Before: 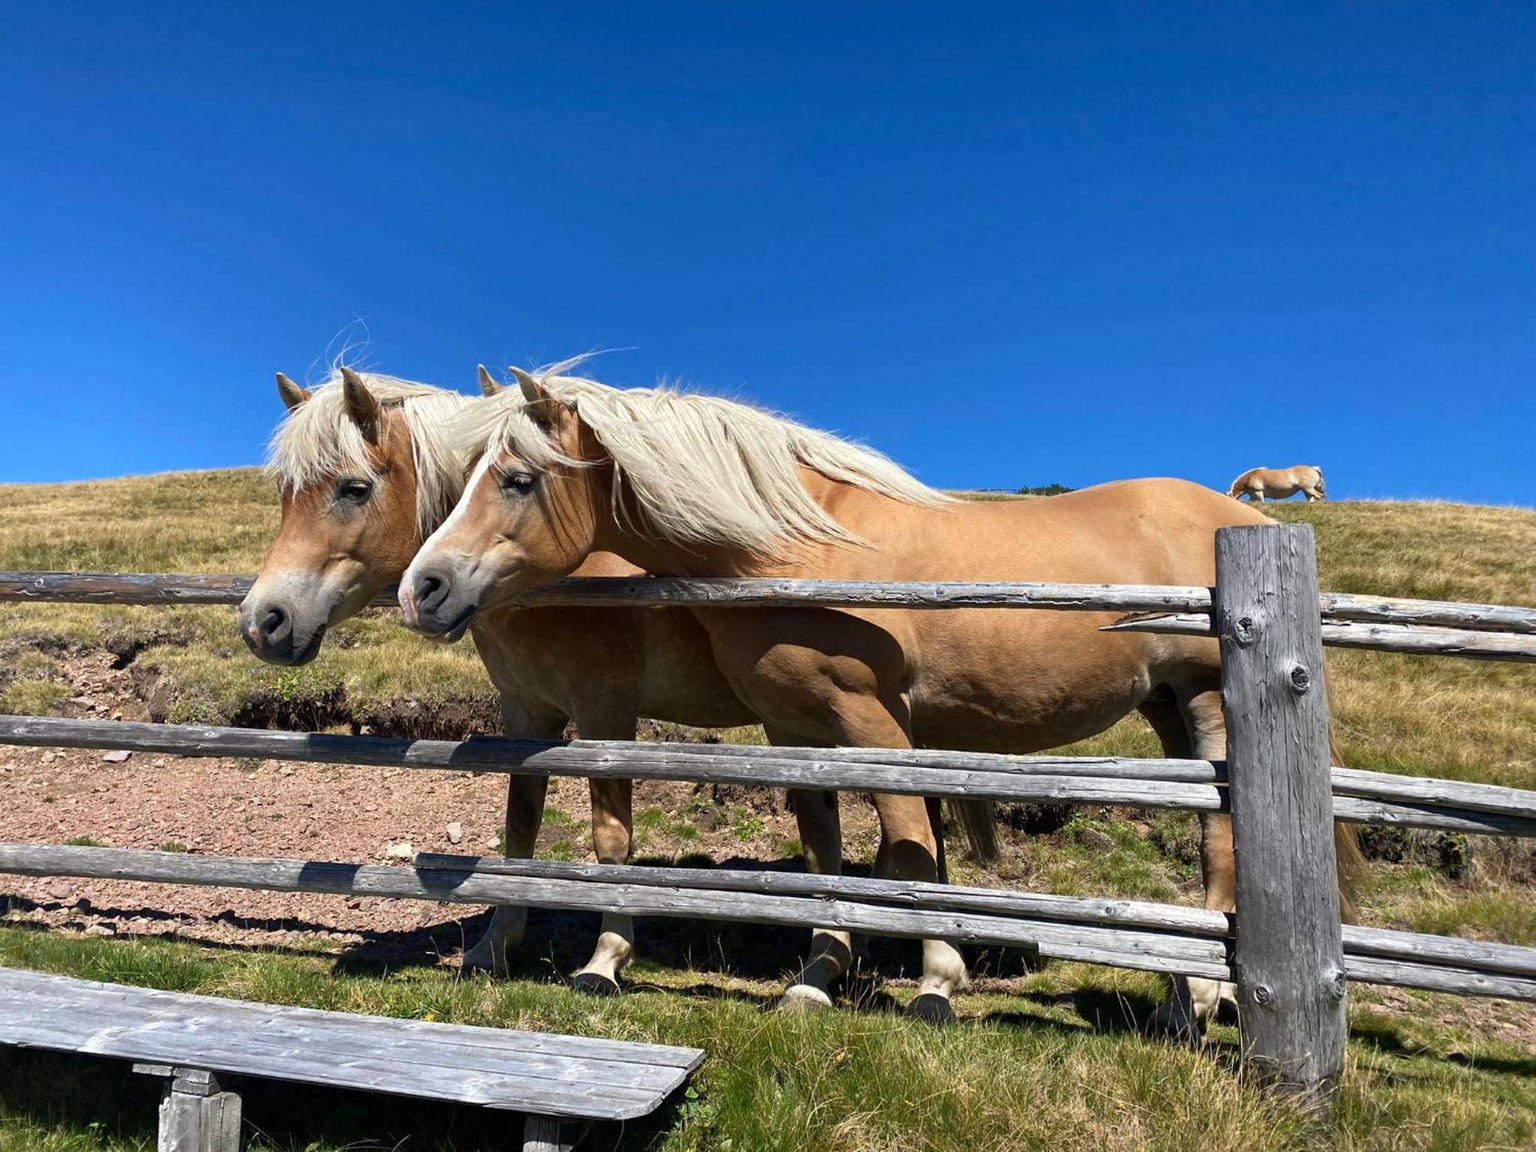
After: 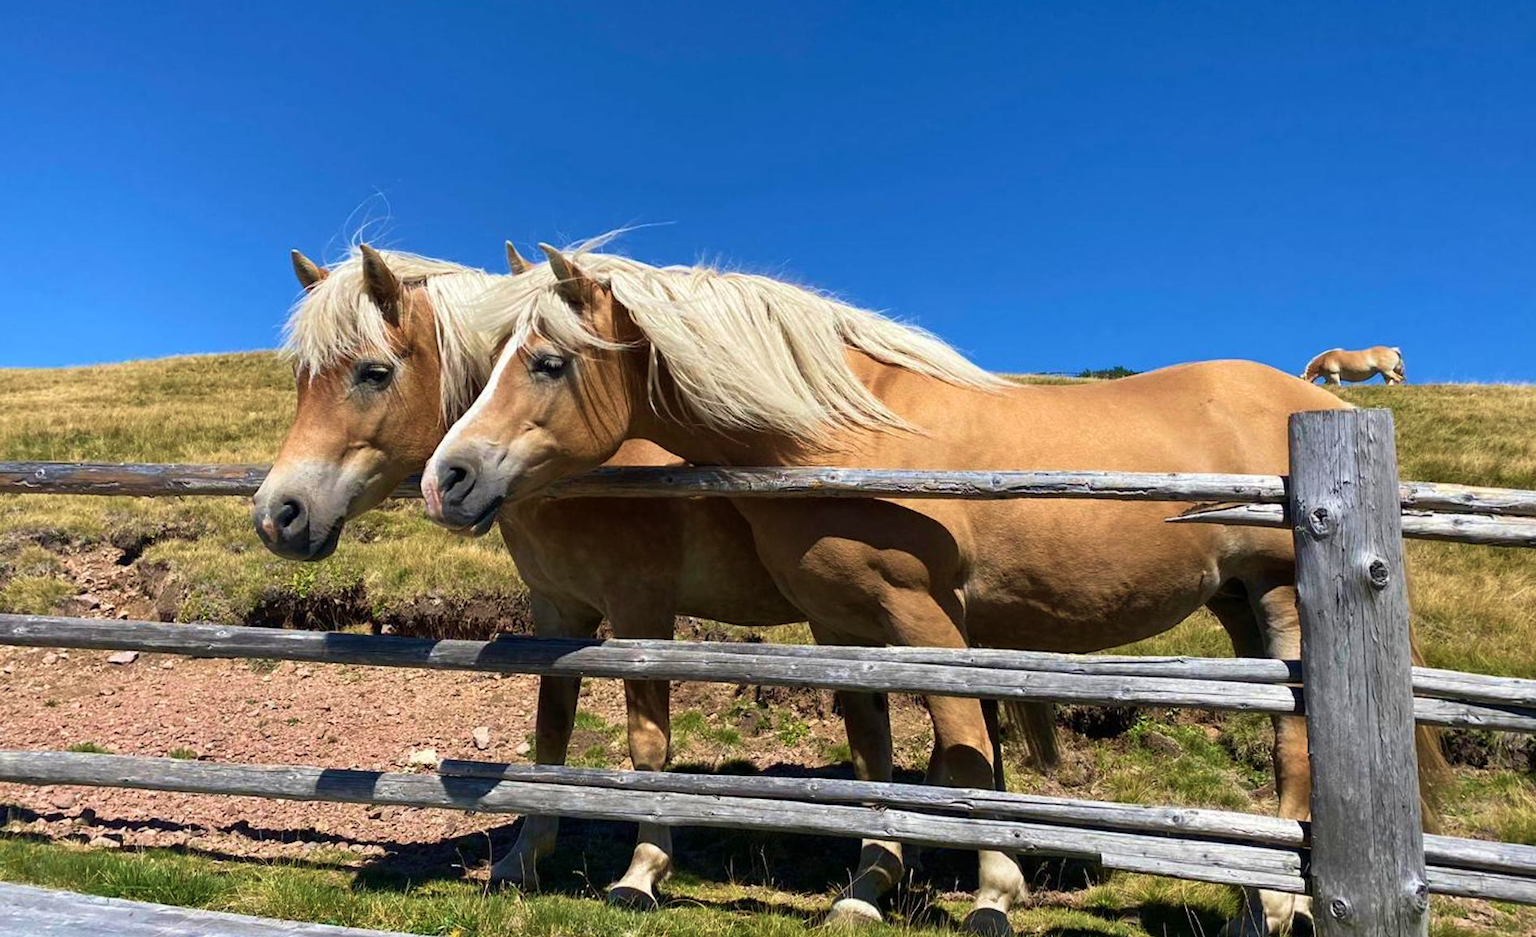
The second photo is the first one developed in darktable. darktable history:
crop and rotate: angle 0.103°, top 11.975%, right 5.57%, bottom 11.169%
velvia: strength 39.41%
